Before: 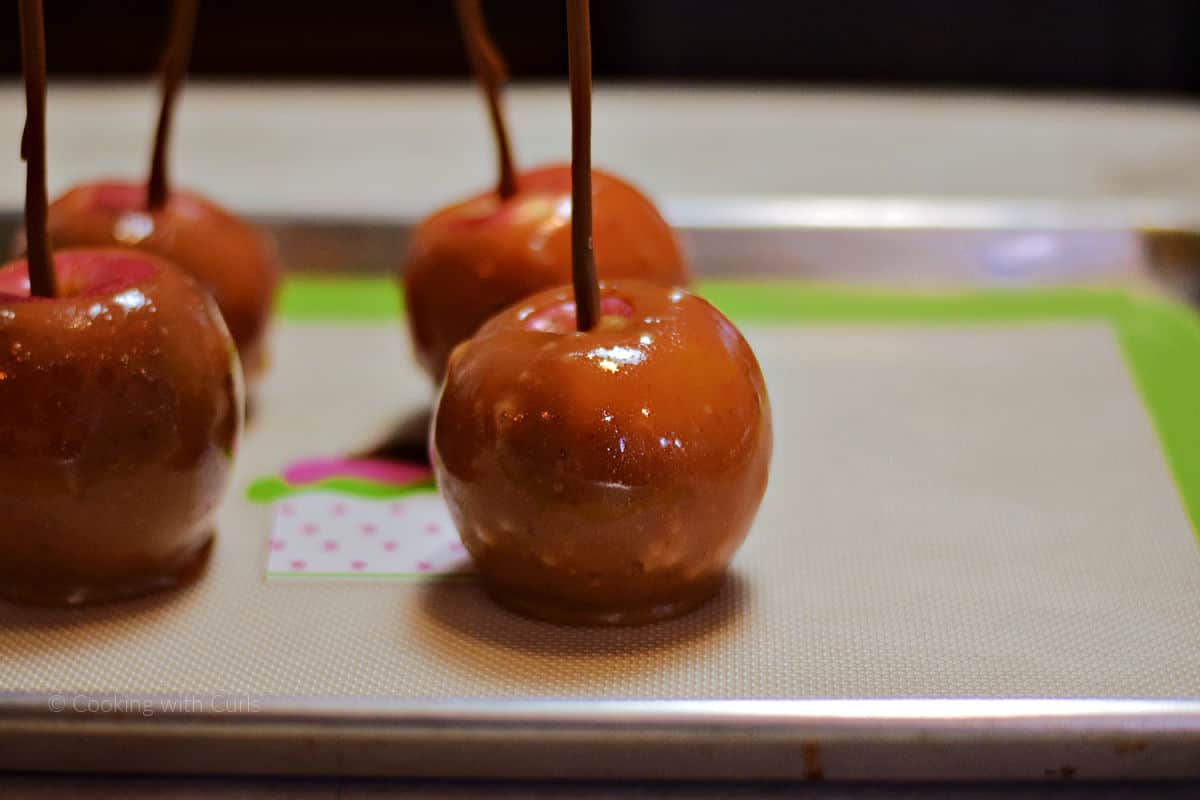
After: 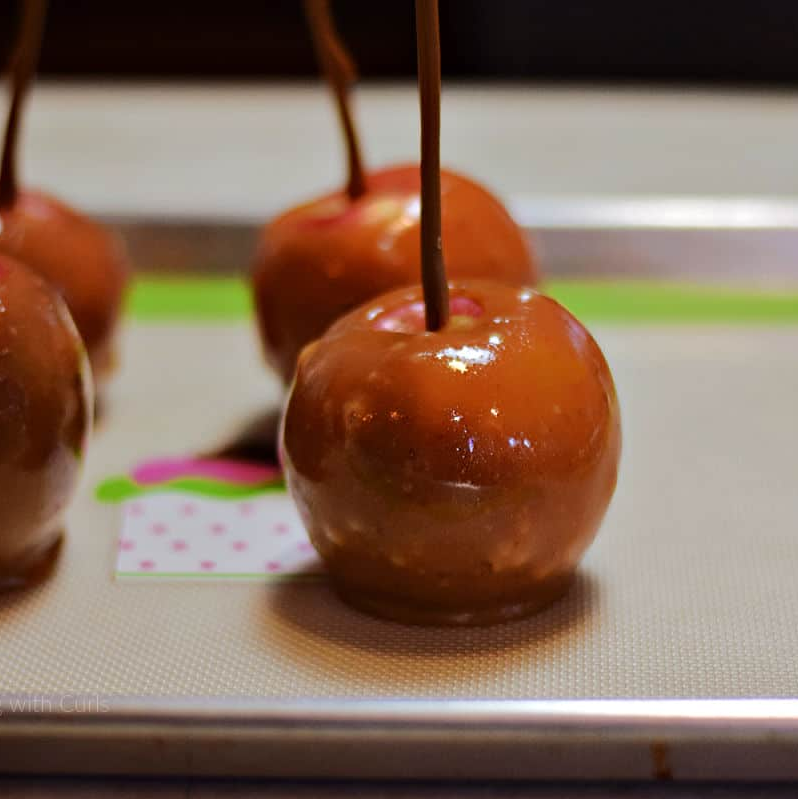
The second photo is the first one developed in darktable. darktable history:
crop and rotate: left 12.606%, right 20.877%
